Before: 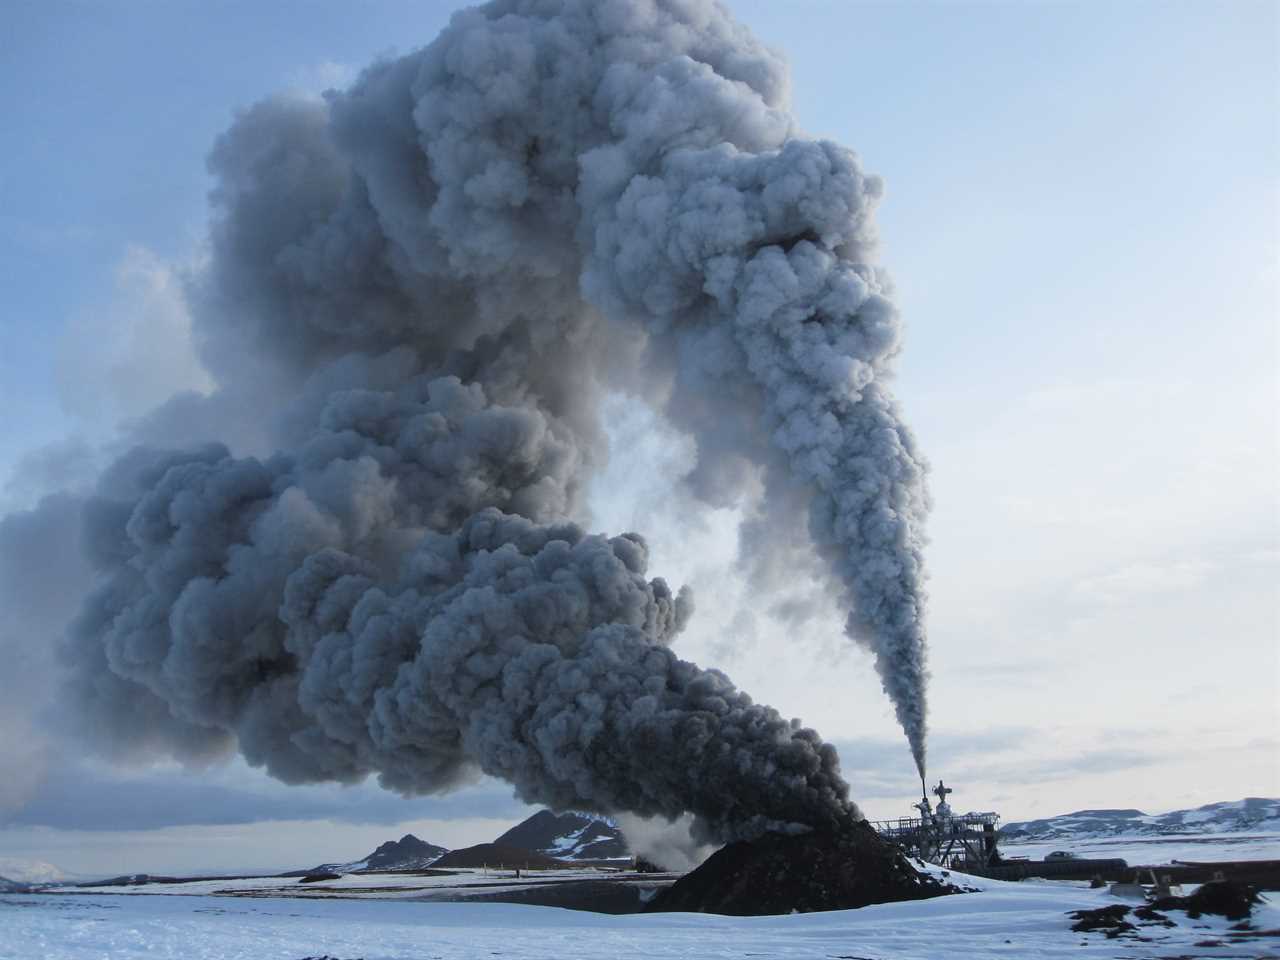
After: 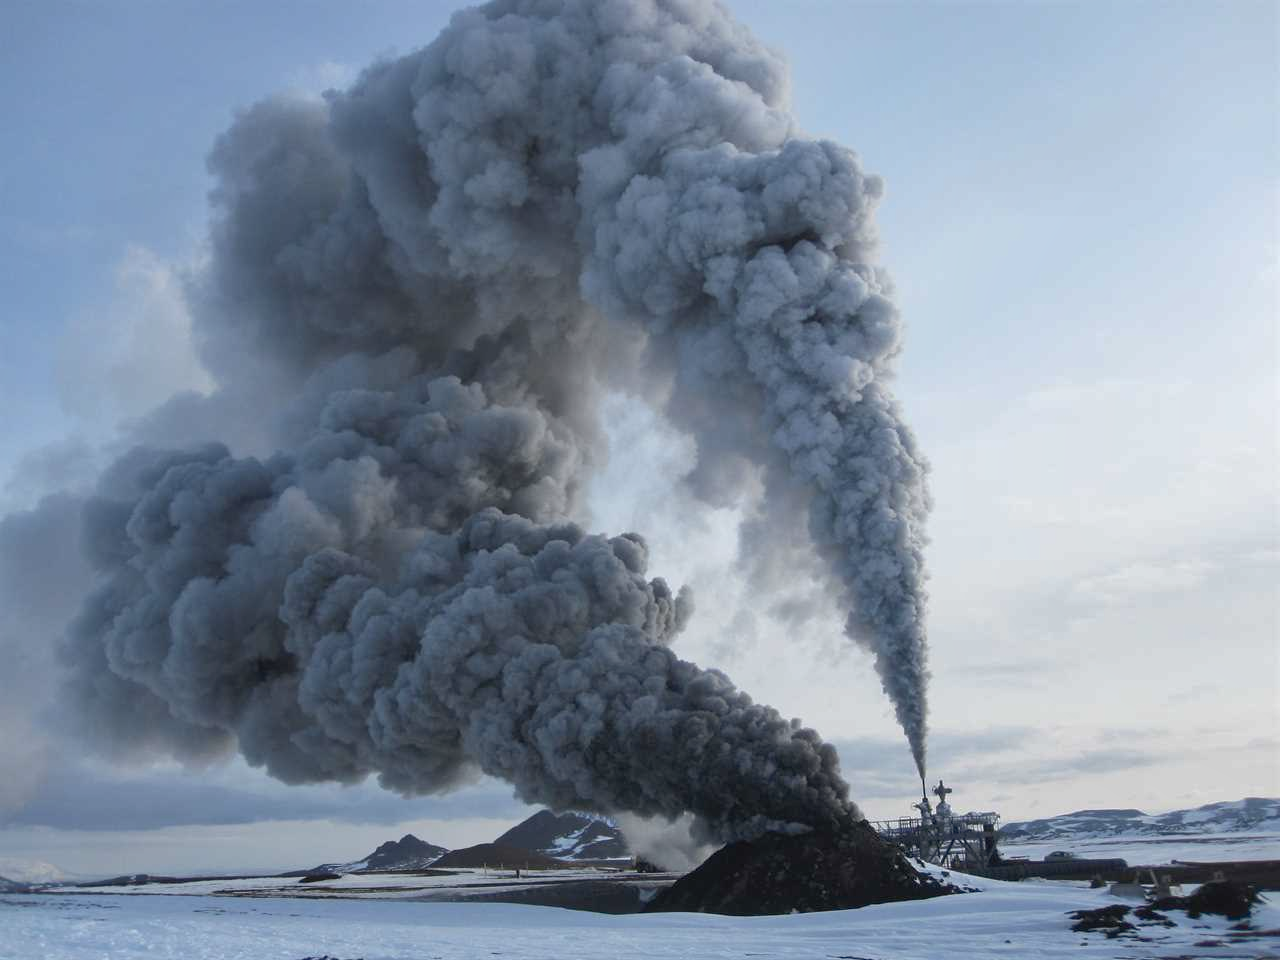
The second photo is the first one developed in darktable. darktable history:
shadows and highlights: on, module defaults
contrast brightness saturation: contrast 0.112, saturation -0.158
